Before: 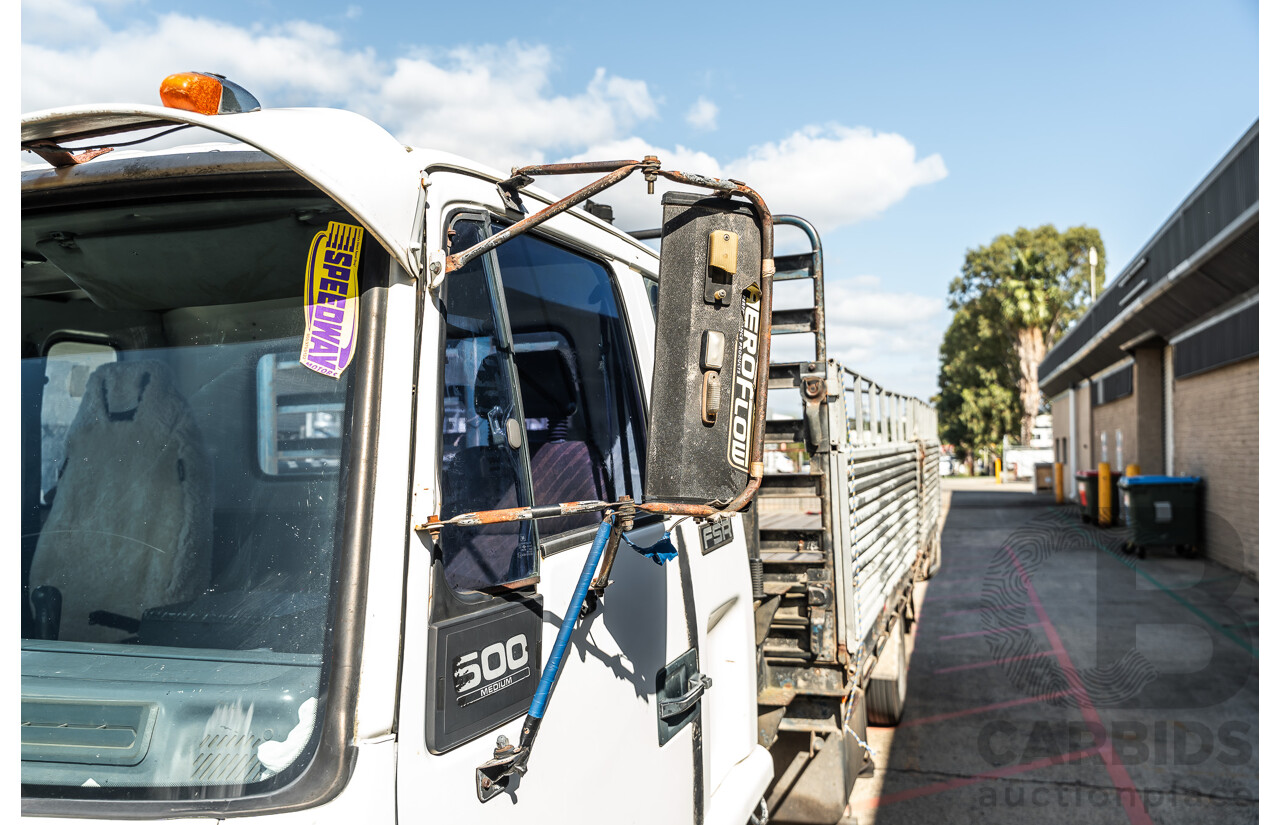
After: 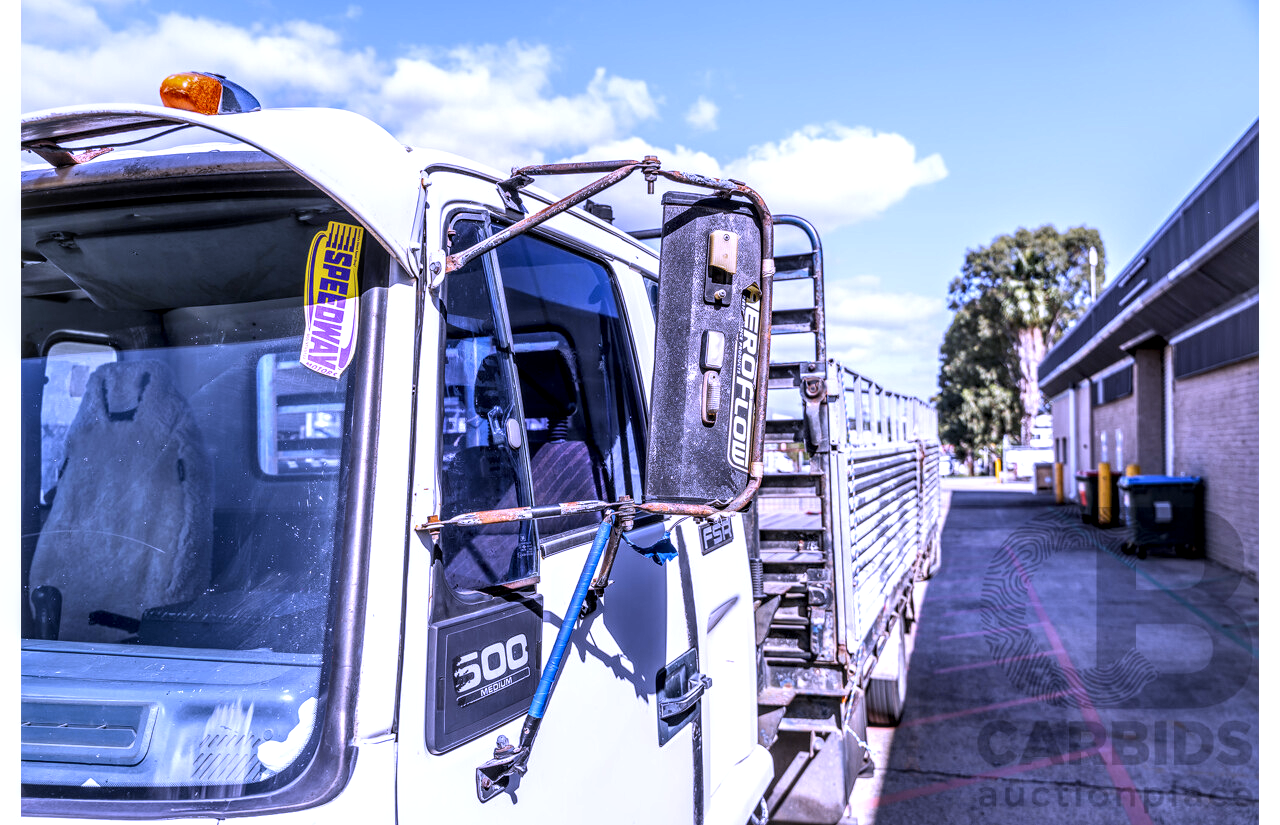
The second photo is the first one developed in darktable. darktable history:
white balance: red 0.98, blue 1.61
local contrast: detail 150%
